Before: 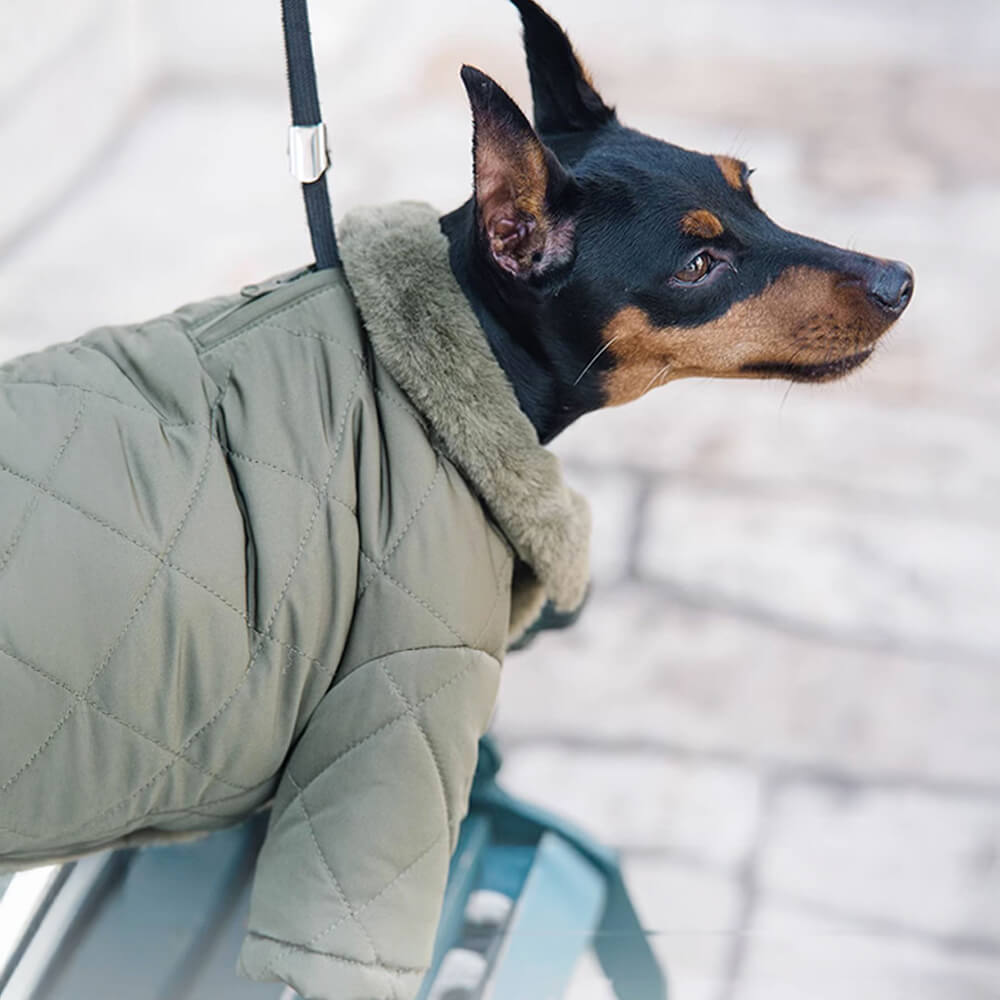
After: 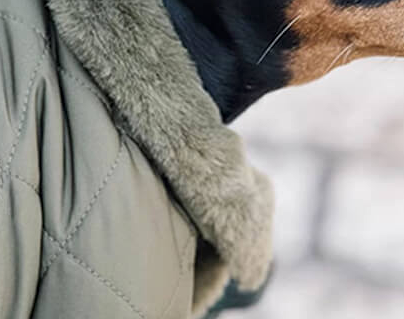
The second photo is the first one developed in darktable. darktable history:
local contrast: highlights 100%, shadows 100%, detail 120%, midtone range 0.2
crop: left 31.751%, top 32.172%, right 27.8%, bottom 35.83%
